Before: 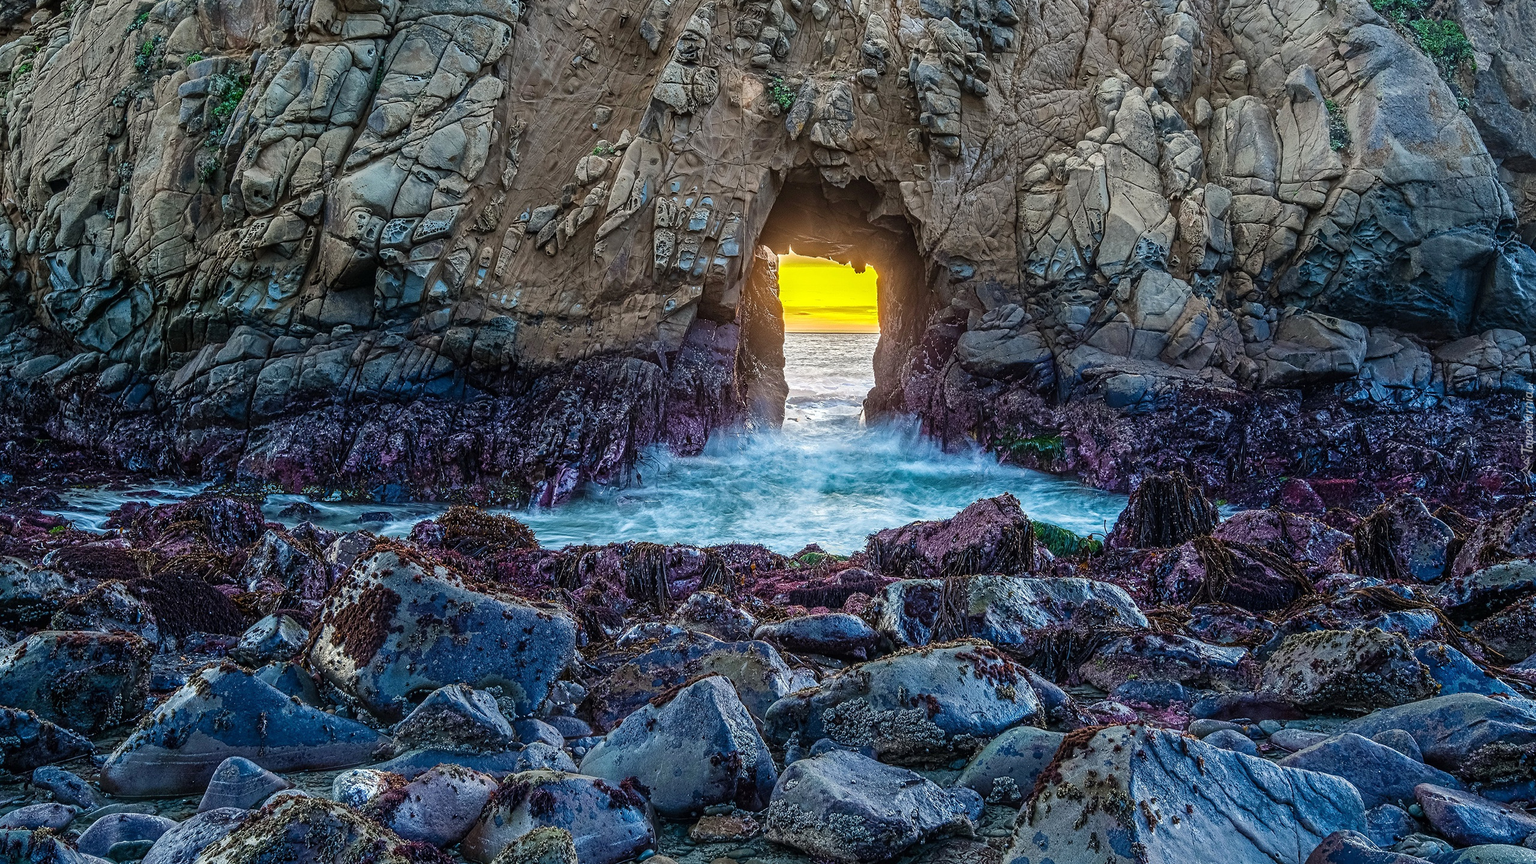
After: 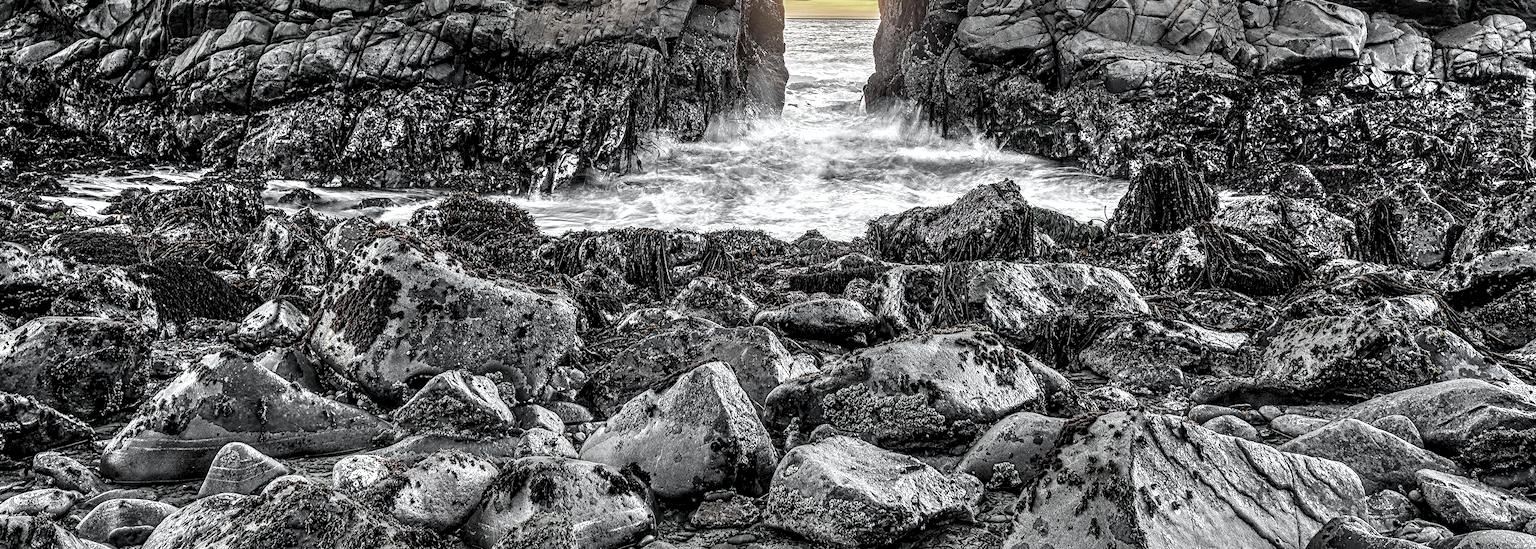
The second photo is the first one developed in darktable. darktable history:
shadows and highlights: shadows 52.28, highlights -28.47, soften with gaussian
color zones: curves: ch0 [(0, 0.613) (0.01, 0.613) (0.245, 0.448) (0.498, 0.529) (0.642, 0.665) (0.879, 0.777) (0.99, 0.613)]; ch1 [(0, 0.035) (0.121, 0.189) (0.259, 0.197) (0.415, 0.061) (0.589, 0.022) (0.732, 0.022) (0.857, 0.026) (0.991, 0.053)]
exposure: compensate exposure bias true, compensate highlight preservation false
local contrast: detail 150%
crop and rotate: top 36.403%
